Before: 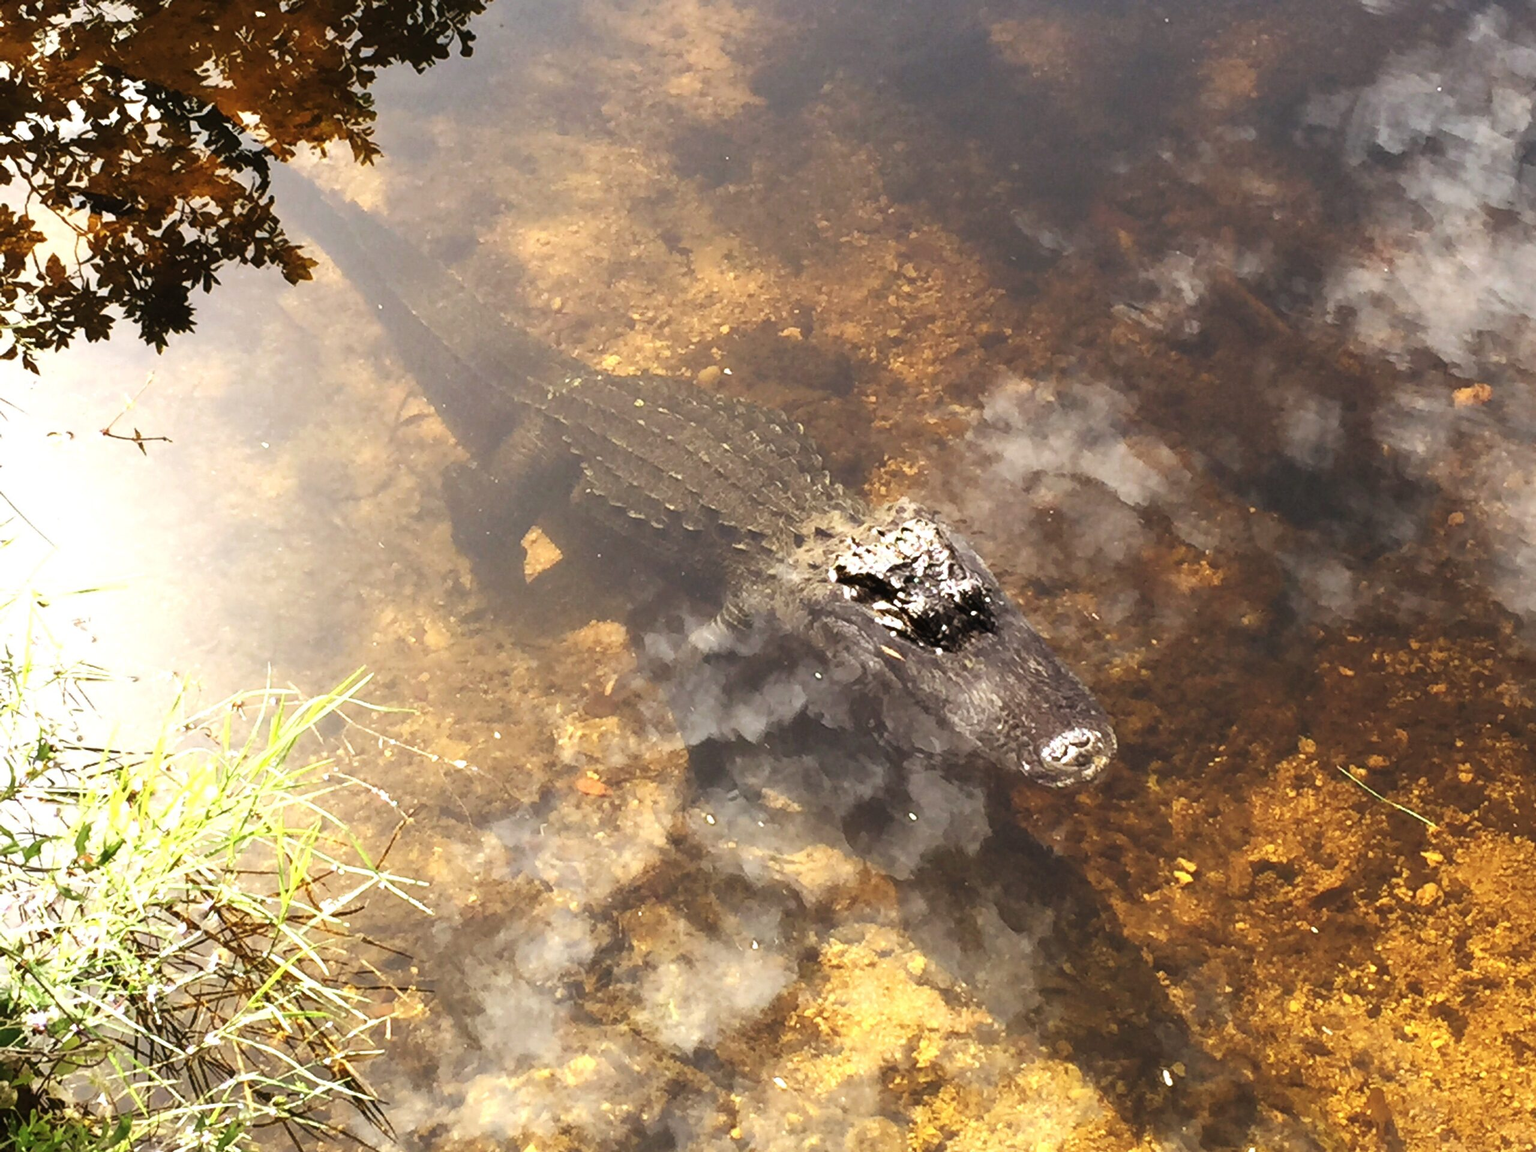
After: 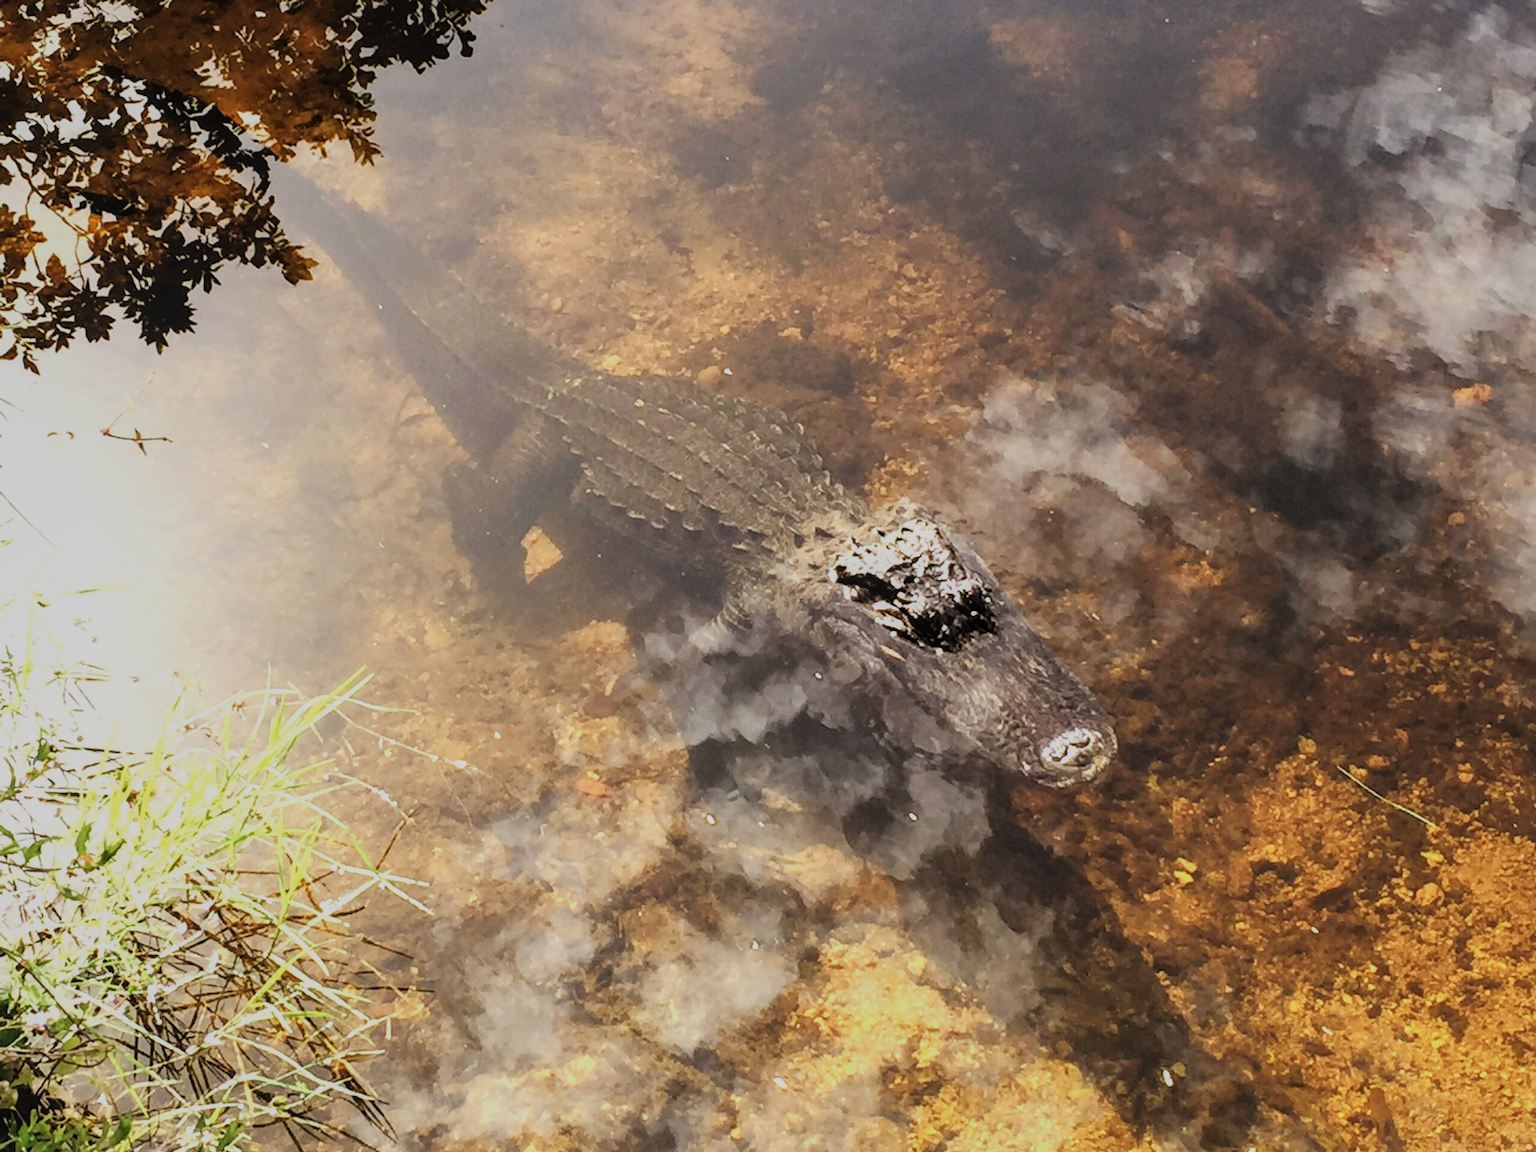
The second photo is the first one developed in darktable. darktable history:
filmic rgb: black relative exposure -7.24 EV, white relative exposure 5.09 EV, threshold 5.96 EV, hardness 3.2, enable highlight reconstruction true
local contrast: detail 113%
